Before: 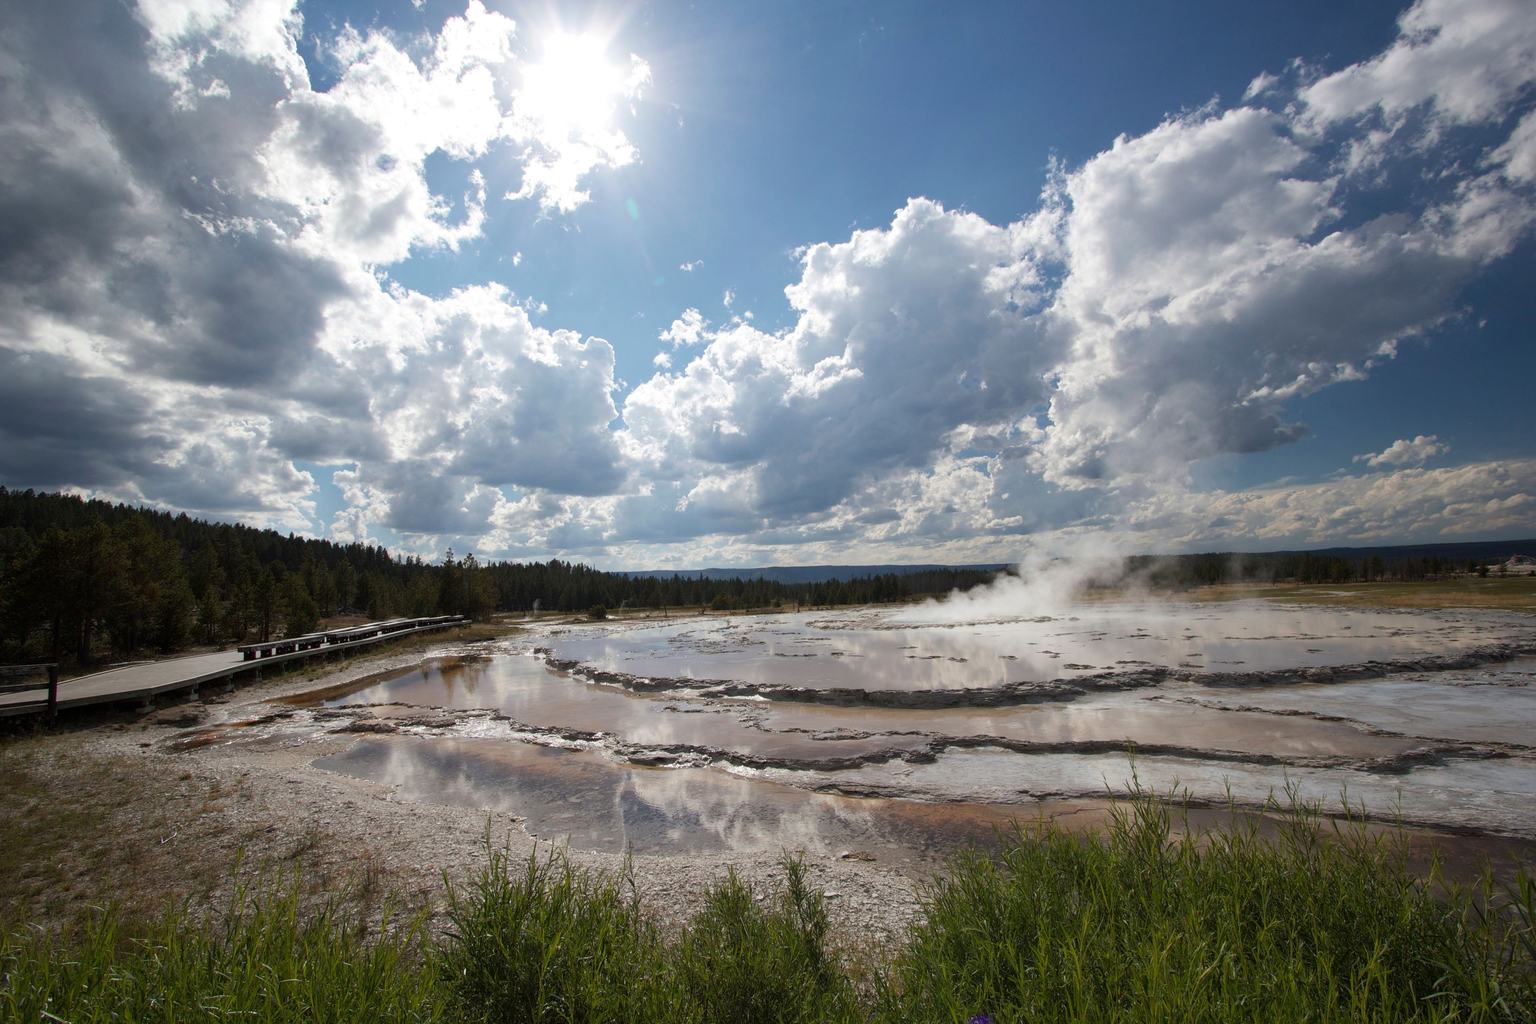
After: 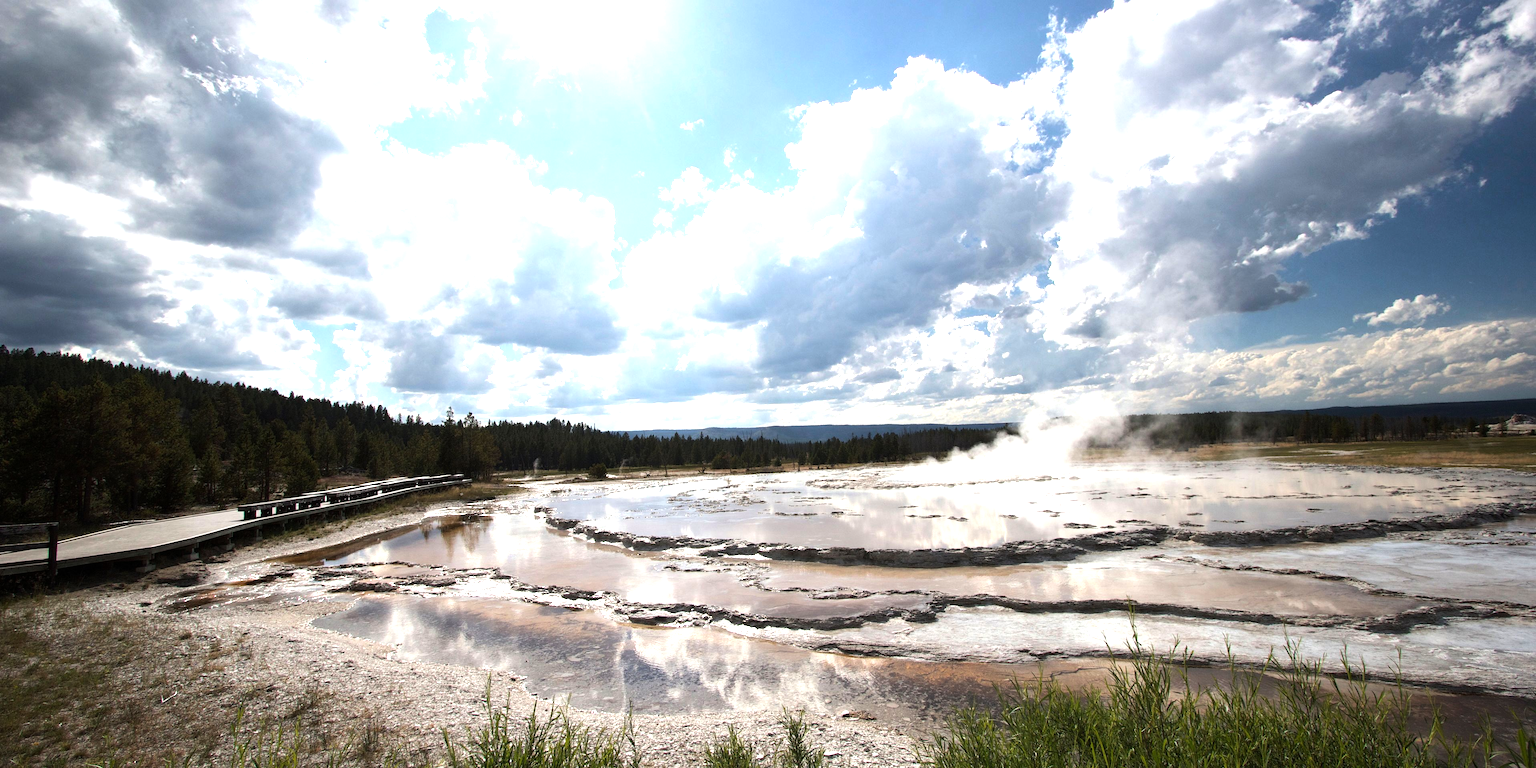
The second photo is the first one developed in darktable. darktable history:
exposure: exposure 0.6 EV, compensate highlight preservation false
tone equalizer: -8 EV -0.75 EV, -7 EV -0.7 EV, -6 EV -0.6 EV, -5 EV -0.4 EV, -3 EV 0.4 EV, -2 EV 0.6 EV, -1 EV 0.7 EV, +0 EV 0.75 EV, edges refinement/feathering 500, mask exposure compensation -1.57 EV, preserve details no
crop: top 13.819%, bottom 11.169%
